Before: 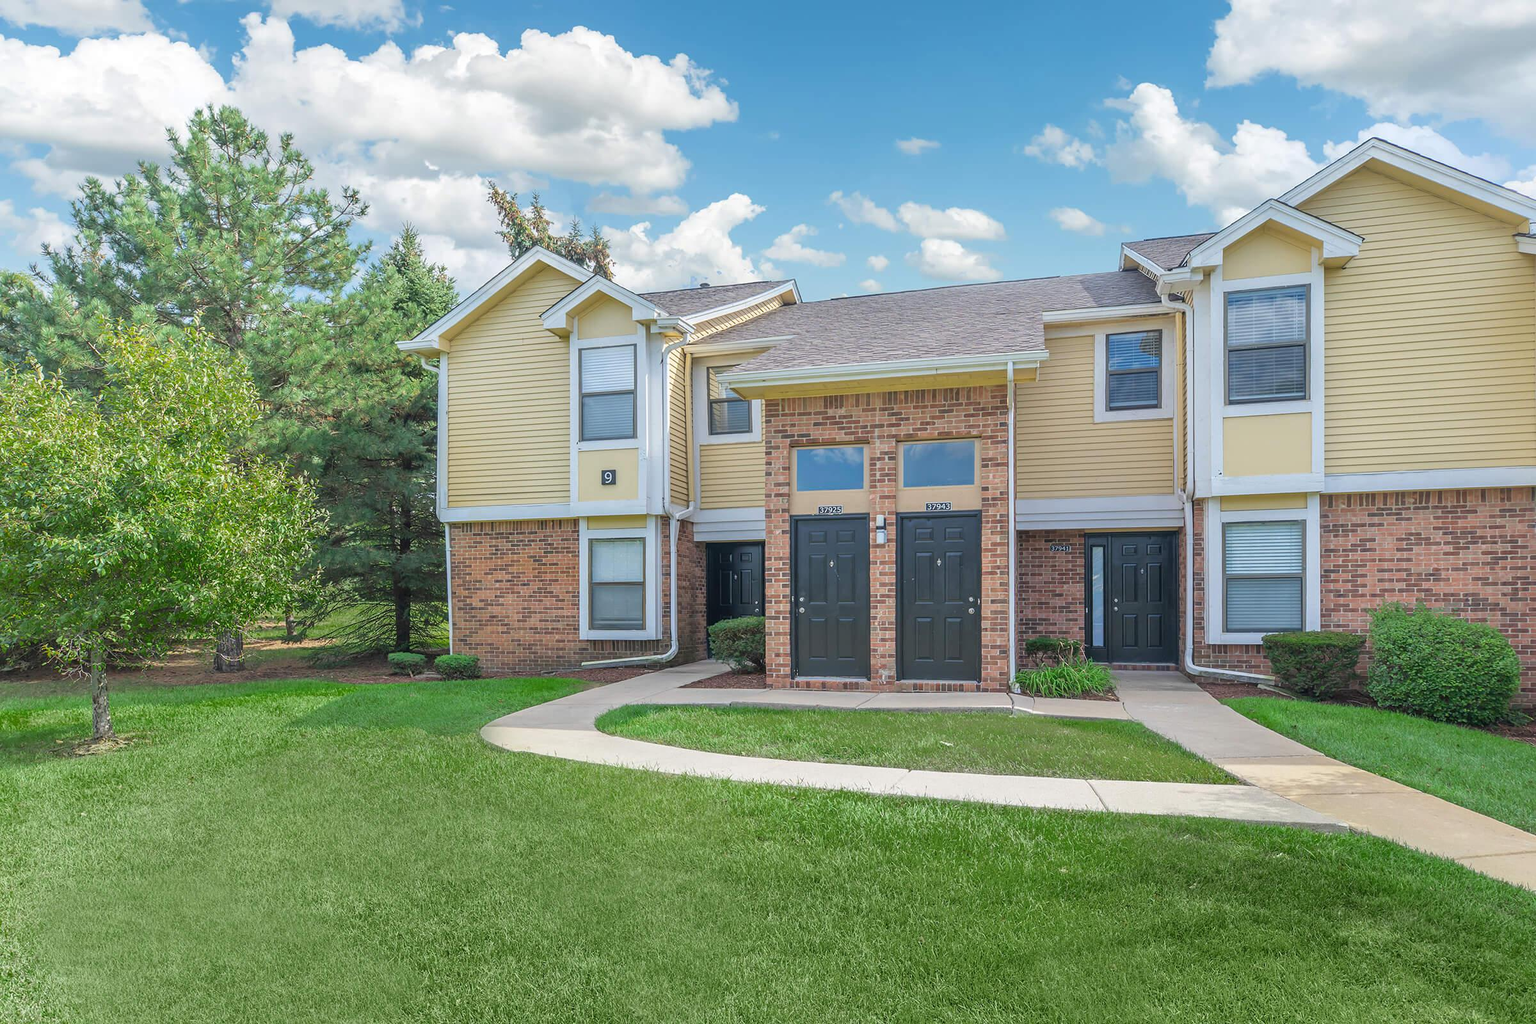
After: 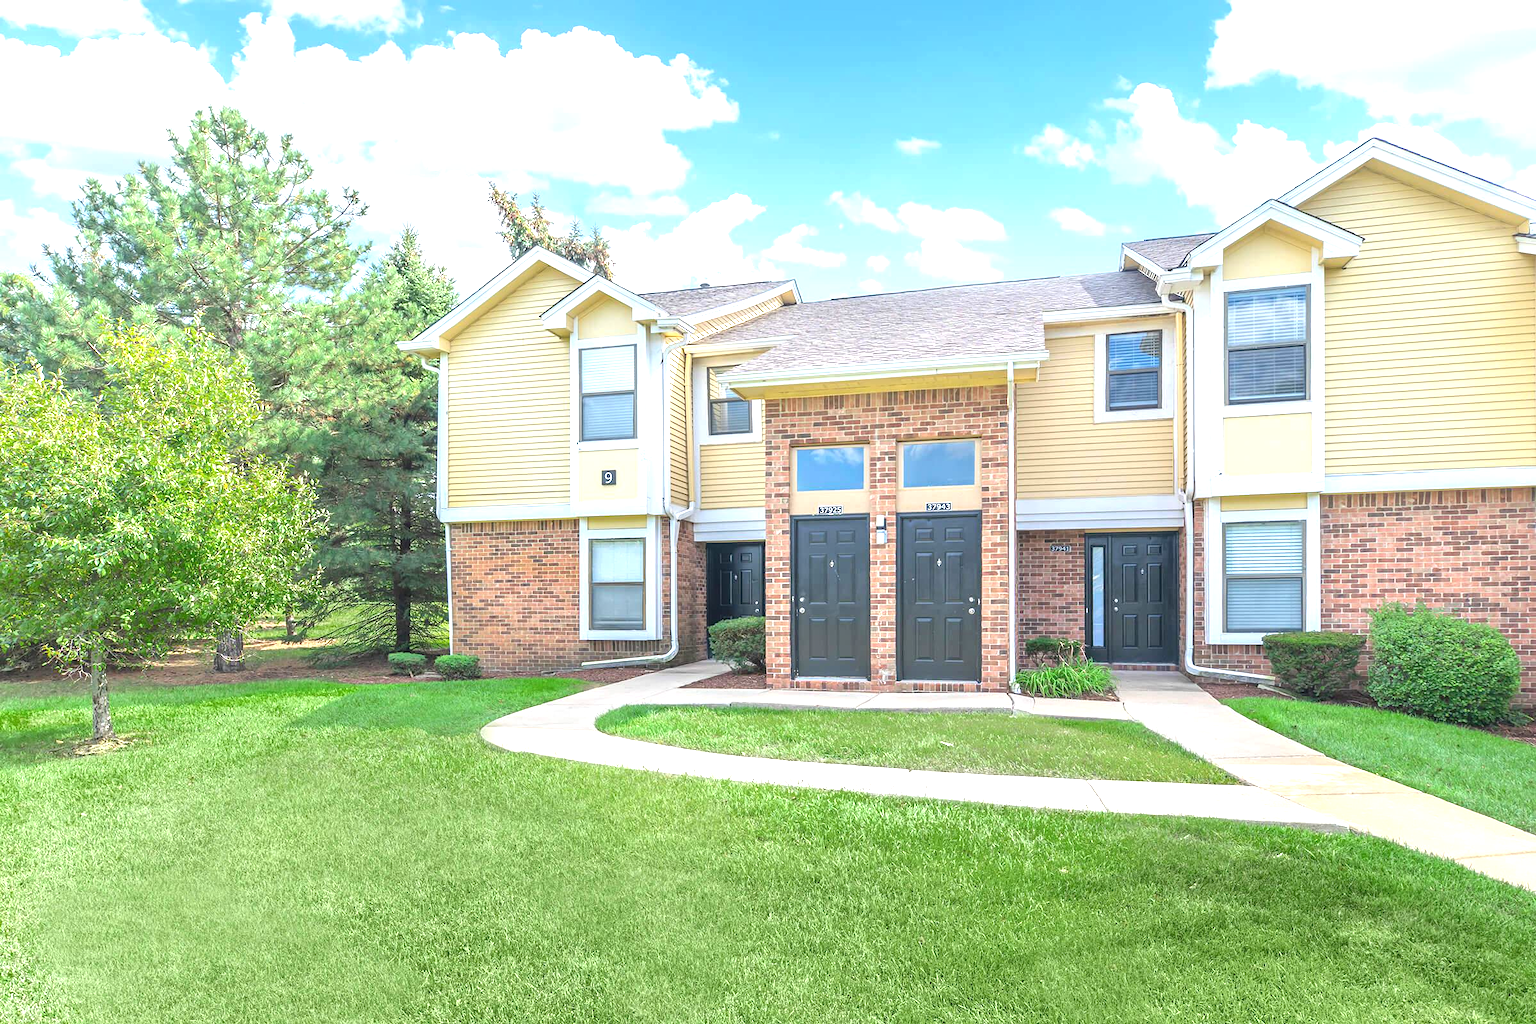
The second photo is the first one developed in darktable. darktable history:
exposure: black level correction 0, exposure 1.123 EV, compensate highlight preservation false
